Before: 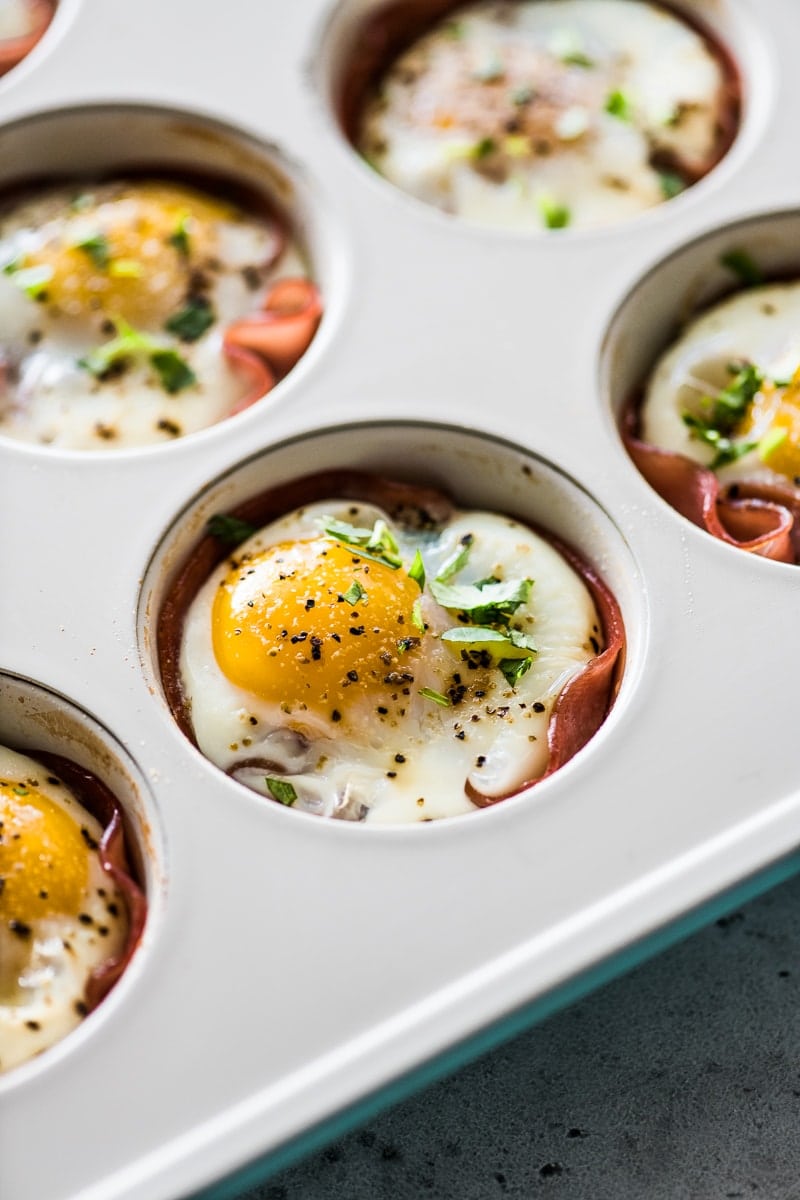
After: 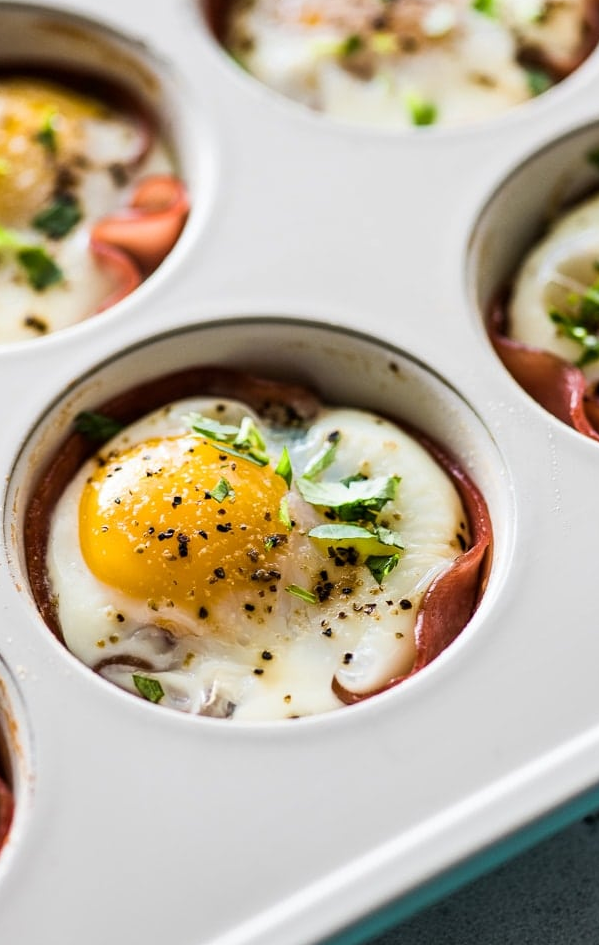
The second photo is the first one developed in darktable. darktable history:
crop: left 16.712%, top 8.587%, right 8.352%, bottom 12.598%
